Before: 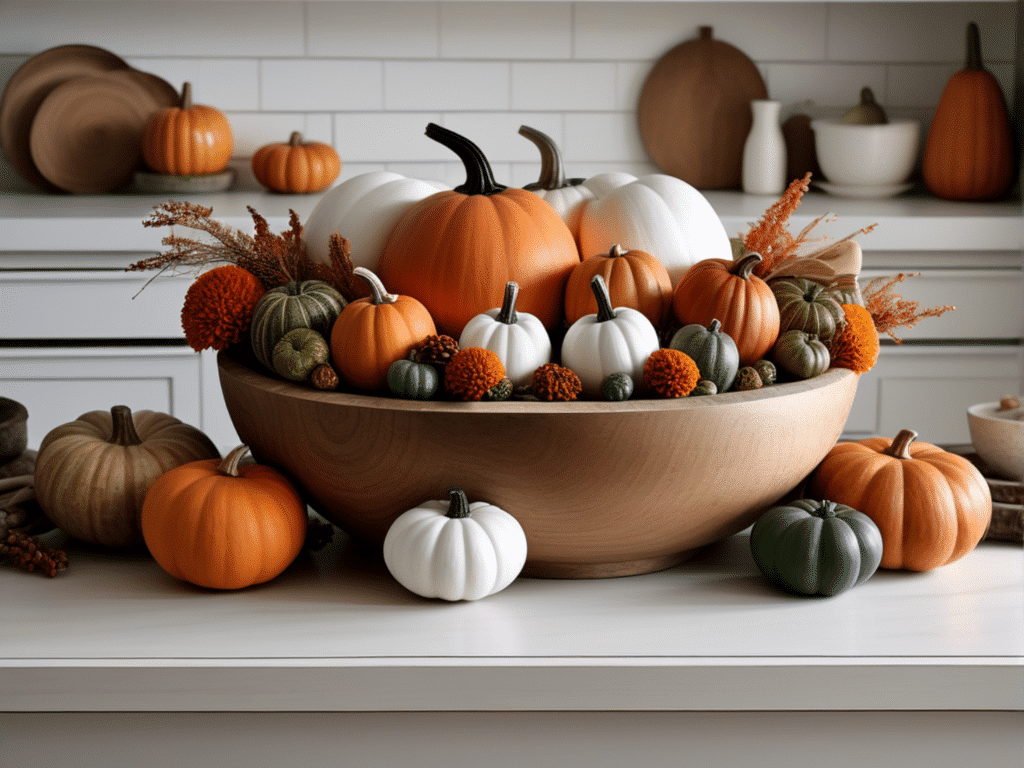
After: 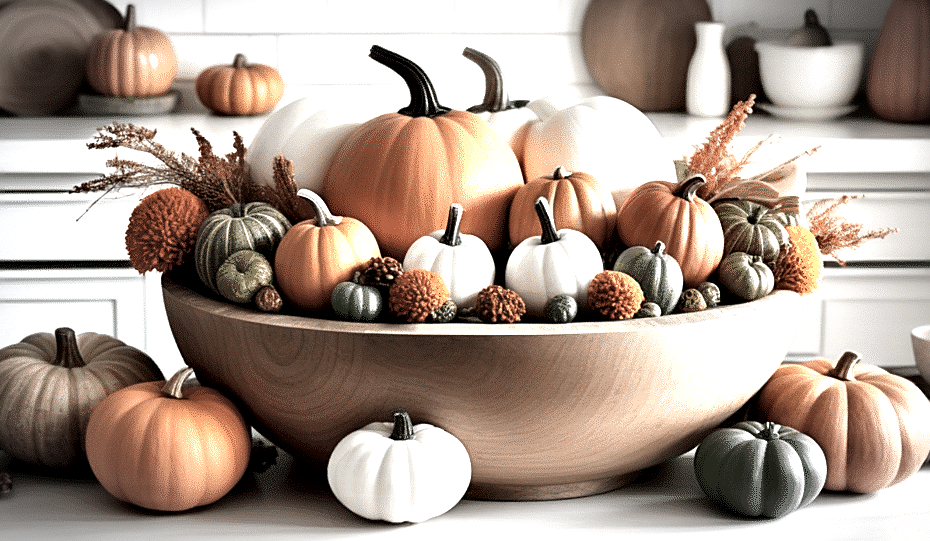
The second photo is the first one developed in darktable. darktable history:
contrast equalizer: y [[0.514, 0.573, 0.581, 0.508, 0.5, 0.5], [0.5 ×6], [0.5 ×6], [0 ×6], [0 ×6]]
color correction: highlights b* -0.01, saturation 0.531
crop: left 5.542%, top 10.166%, right 3.573%, bottom 19.323%
exposure: black level correction 0, exposure 1.438 EV, compensate exposure bias true, compensate highlight preservation false
vignetting: automatic ratio true
sharpen: on, module defaults
tone equalizer: mask exposure compensation -0.487 EV
